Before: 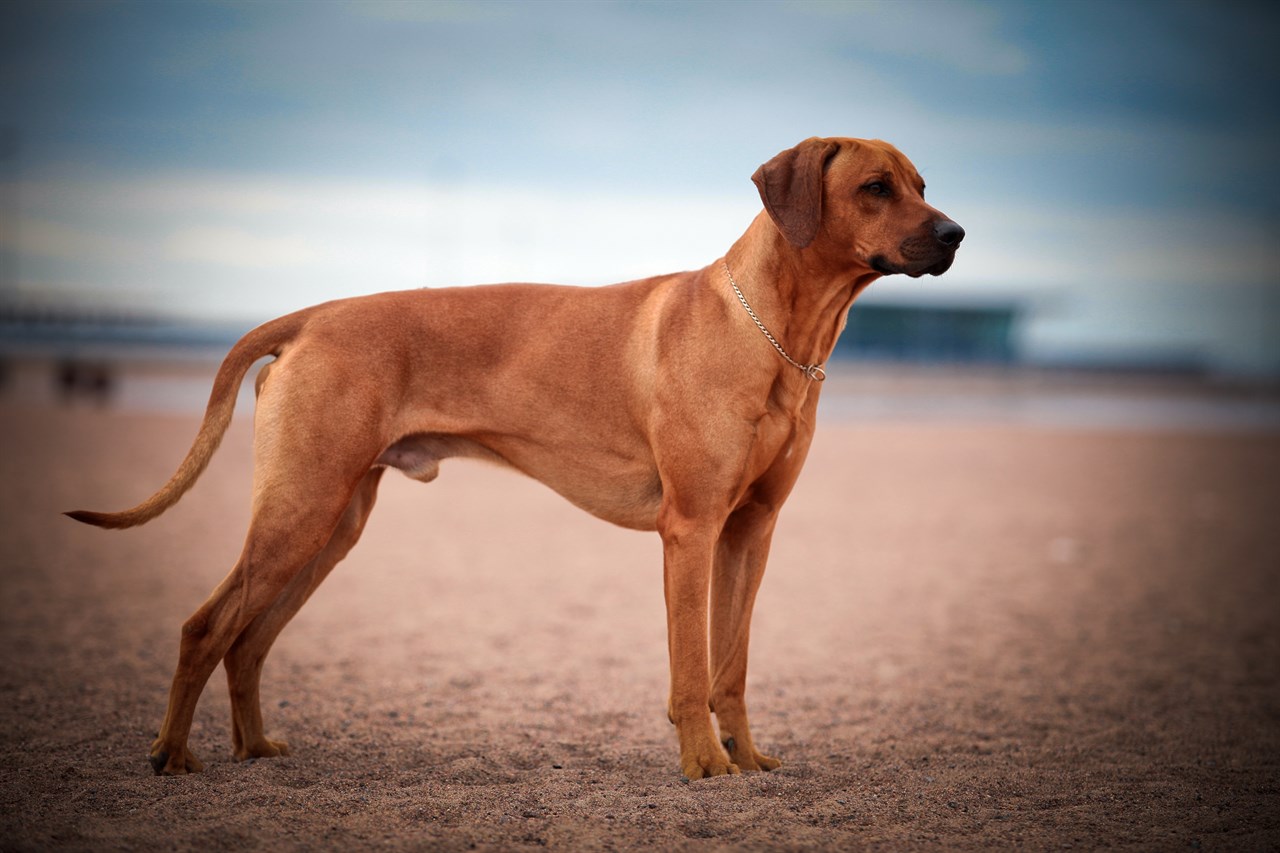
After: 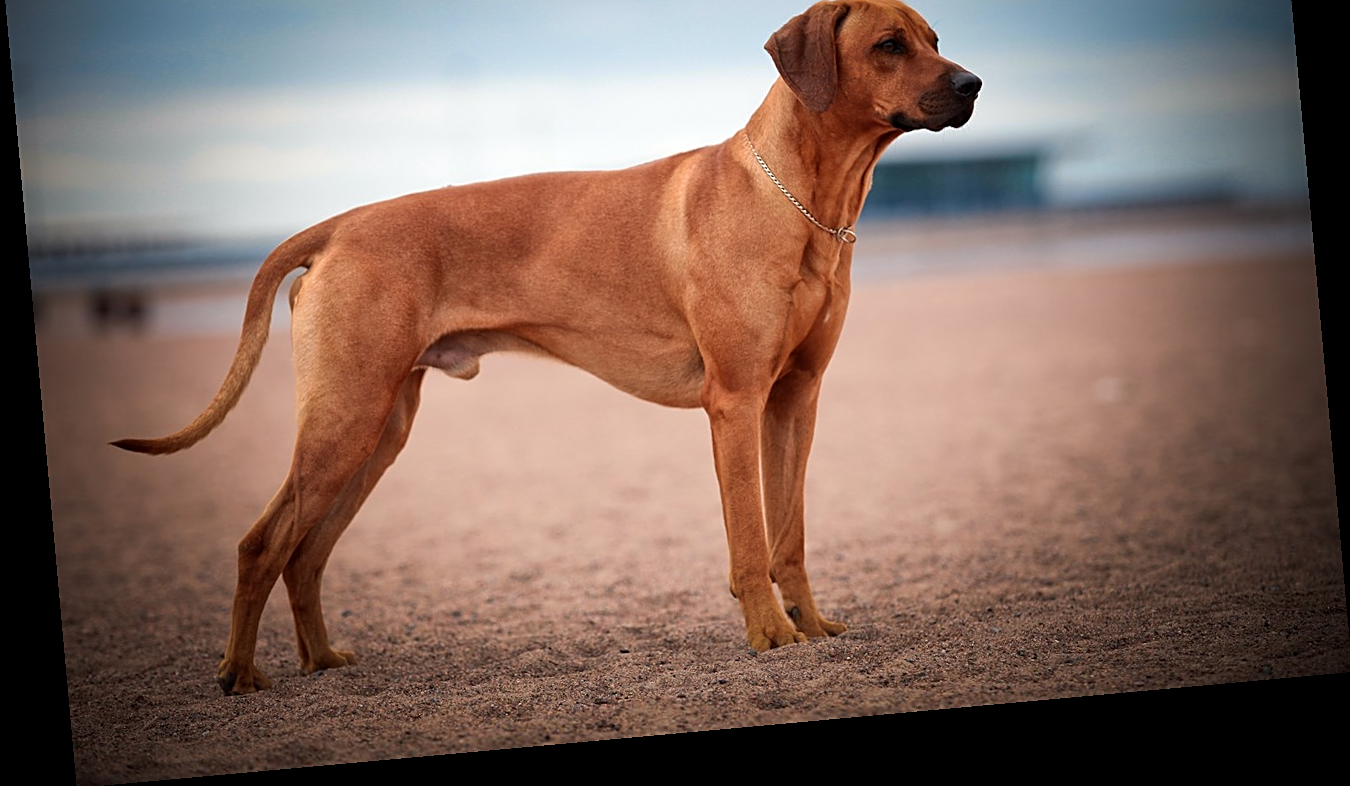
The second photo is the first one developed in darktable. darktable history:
sharpen: on, module defaults
rotate and perspective: rotation -5.2°, automatic cropping off
crop and rotate: top 18.507%
